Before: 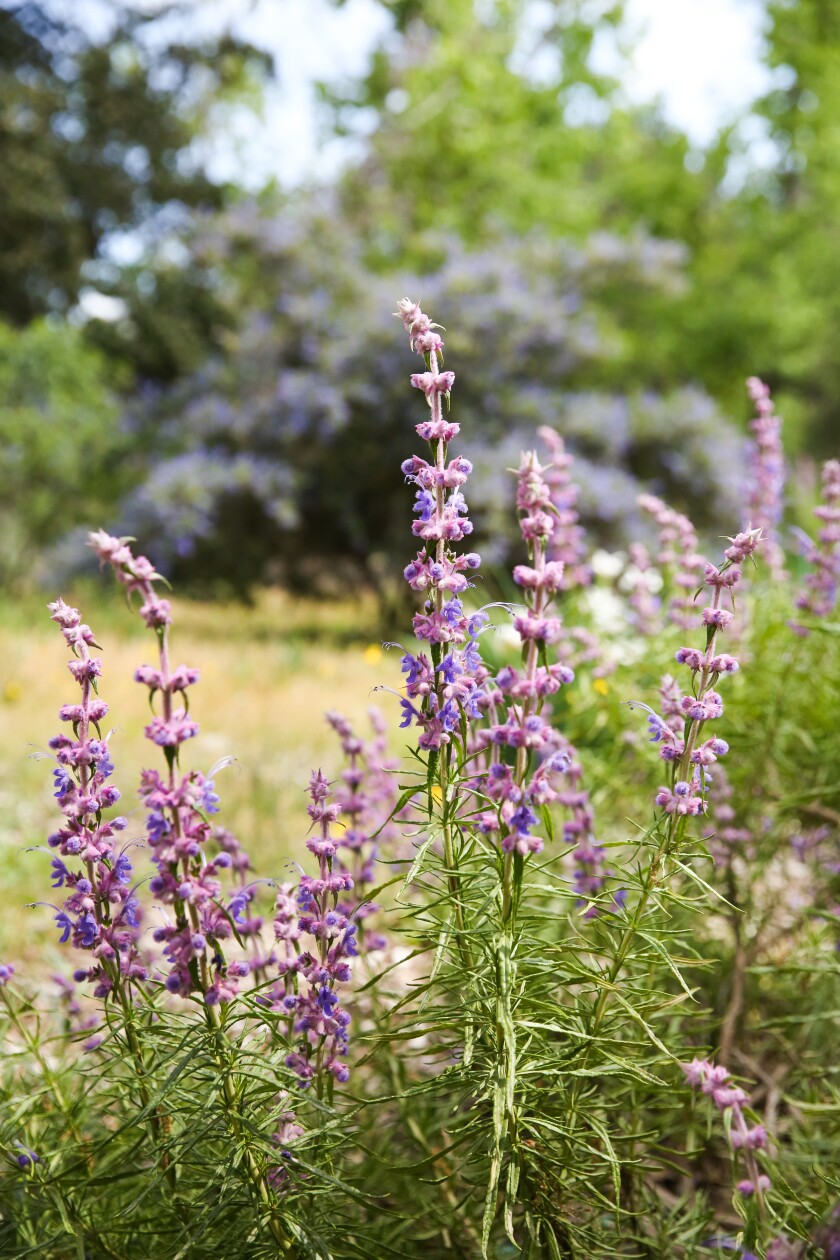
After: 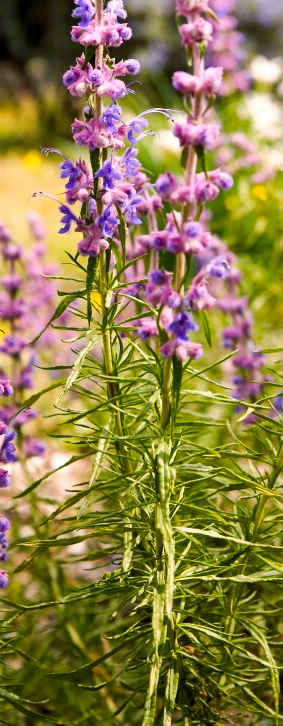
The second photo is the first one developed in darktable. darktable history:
crop: left 40.618%, top 39.208%, right 25.588%, bottom 3.104%
exposure: black level correction 0.004, exposure 0.017 EV, compensate exposure bias true, compensate highlight preservation false
shadows and highlights: low approximation 0.01, soften with gaussian
color calibration: gray › normalize channels true, illuminant same as pipeline (D50), adaptation XYZ, x 0.345, y 0.359, temperature 5003.1 K, gamut compression 0.028
tone equalizer: edges refinement/feathering 500, mask exposure compensation -1.57 EV, preserve details guided filter
color balance rgb: highlights gain › chroma 3.815%, highlights gain › hue 59.93°, perceptual saturation grading › global saturation 19.949%, global vibrance 24.228%
levels: levels [0.031, 0.5, 0.969]
color correction: highlights a* -0.784, highlights b* -8.3
